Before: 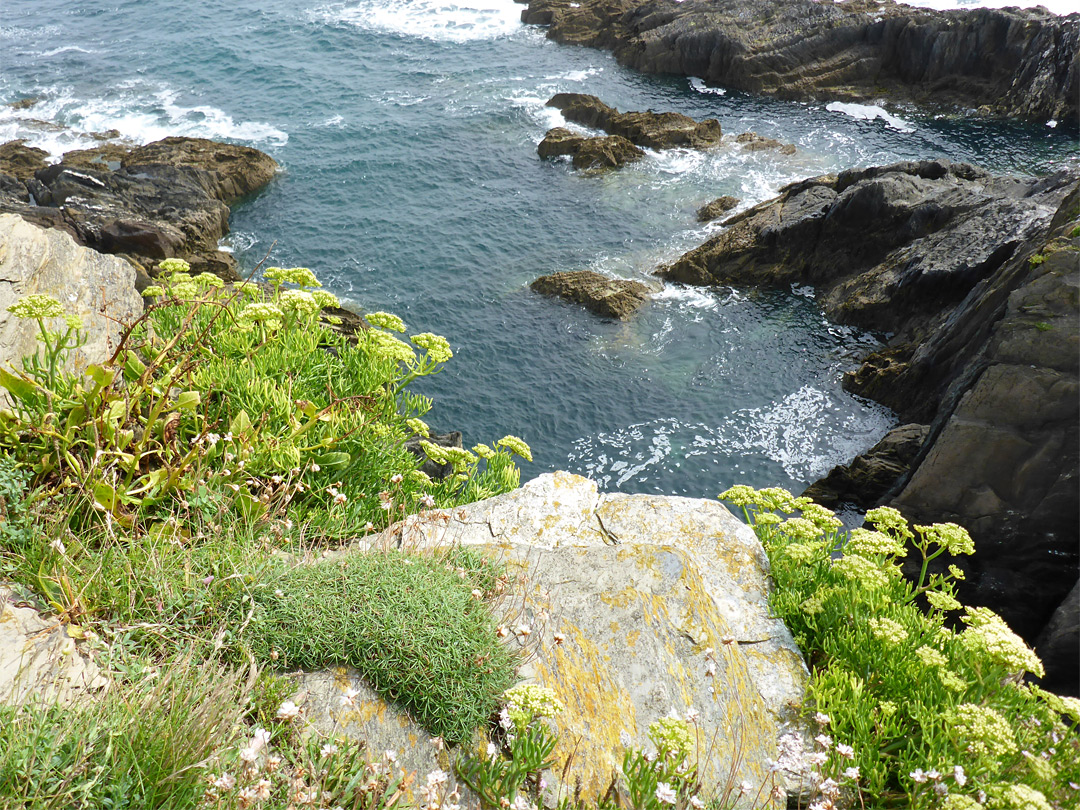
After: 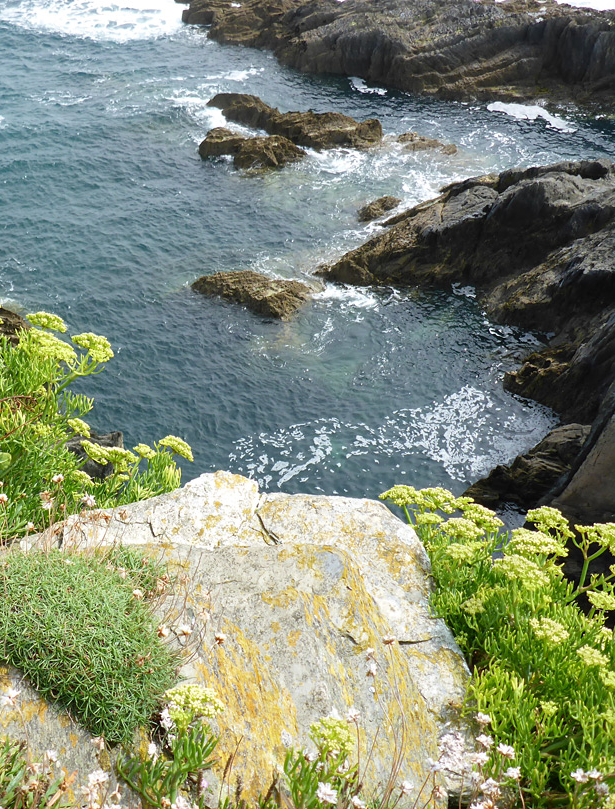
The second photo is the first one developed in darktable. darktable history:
crop: left 31.48%, top 0.021%, right 11.536%
